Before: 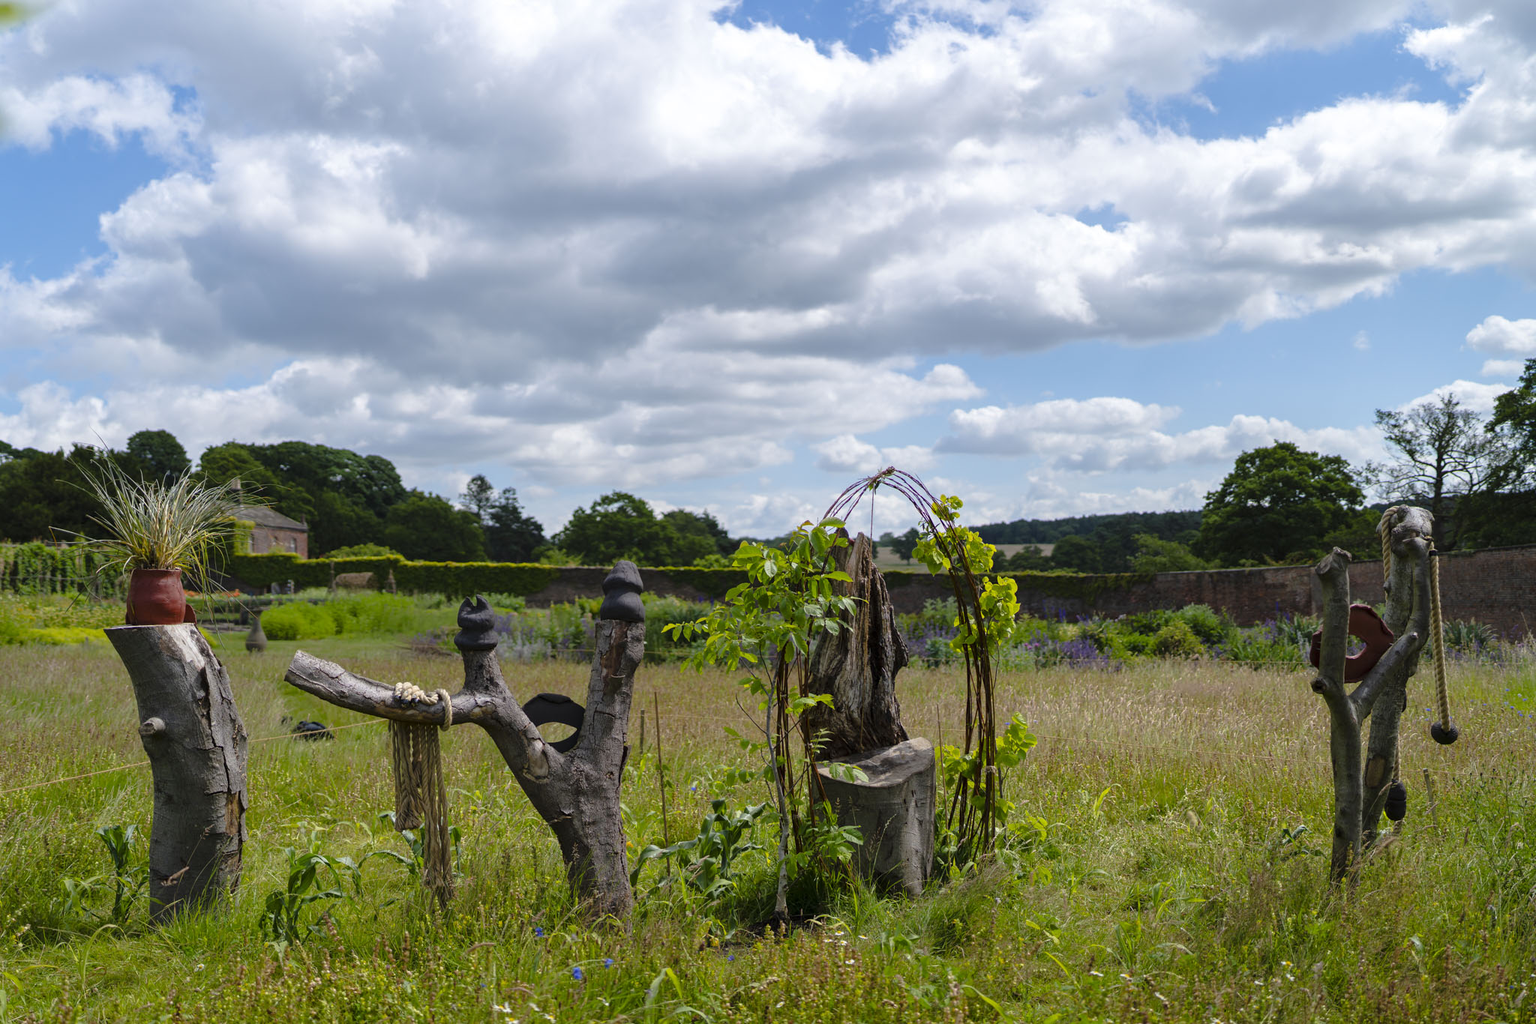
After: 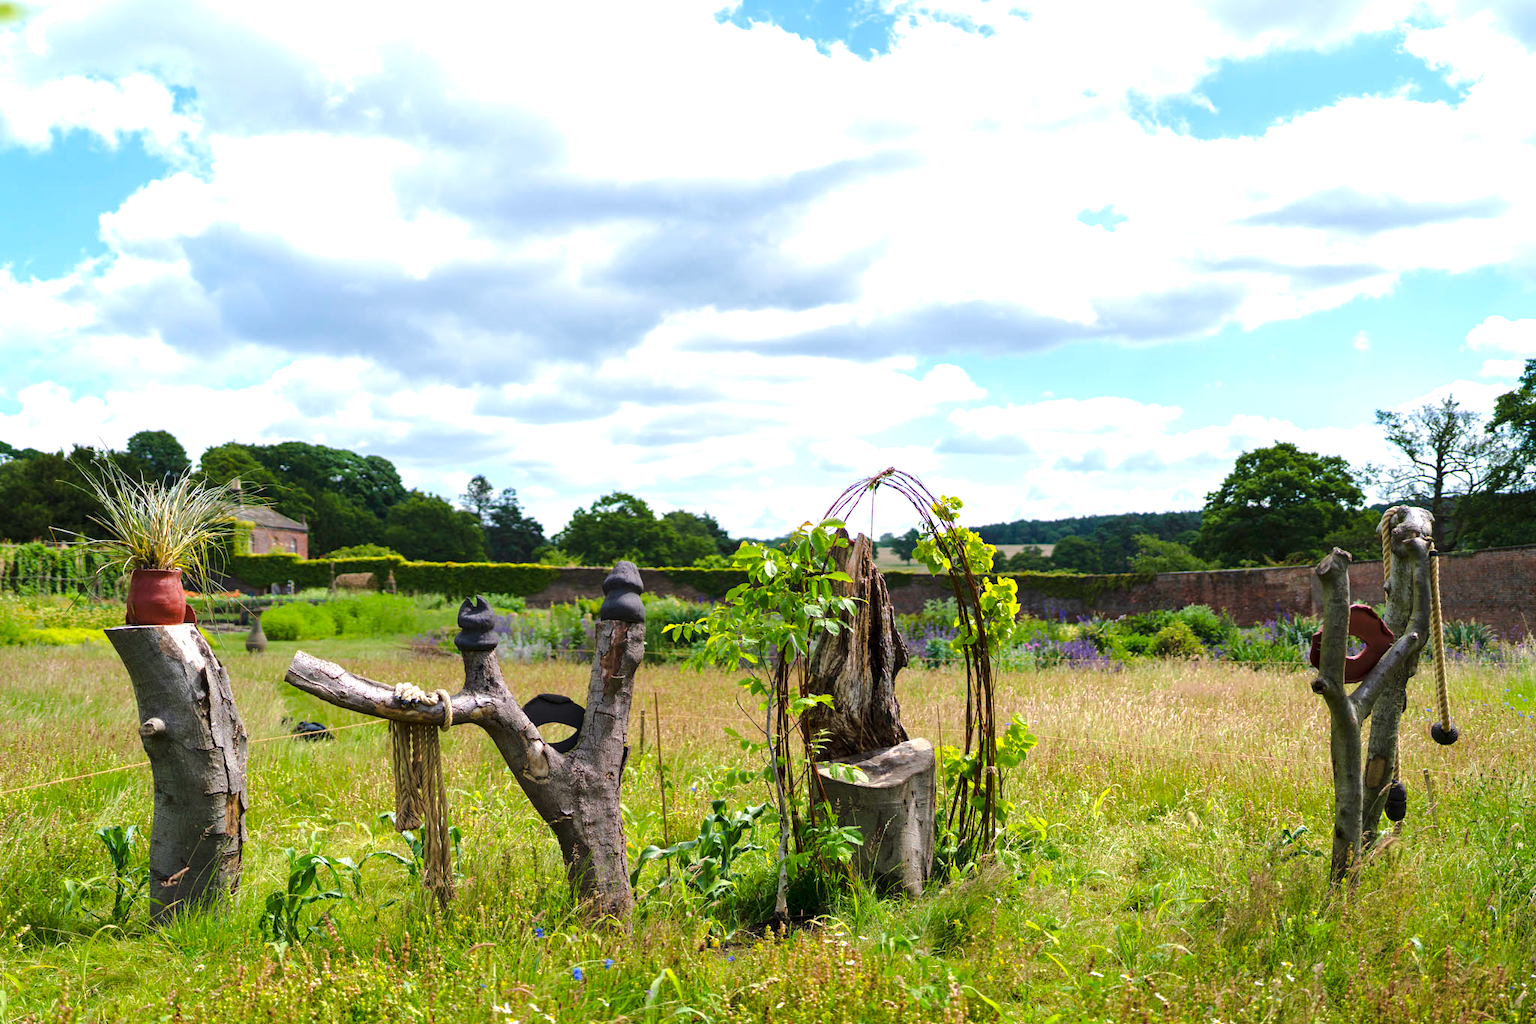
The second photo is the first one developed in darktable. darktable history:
exposure: exposure 1 EV, compensate highlight preservation false
velvia: on, module defaults
